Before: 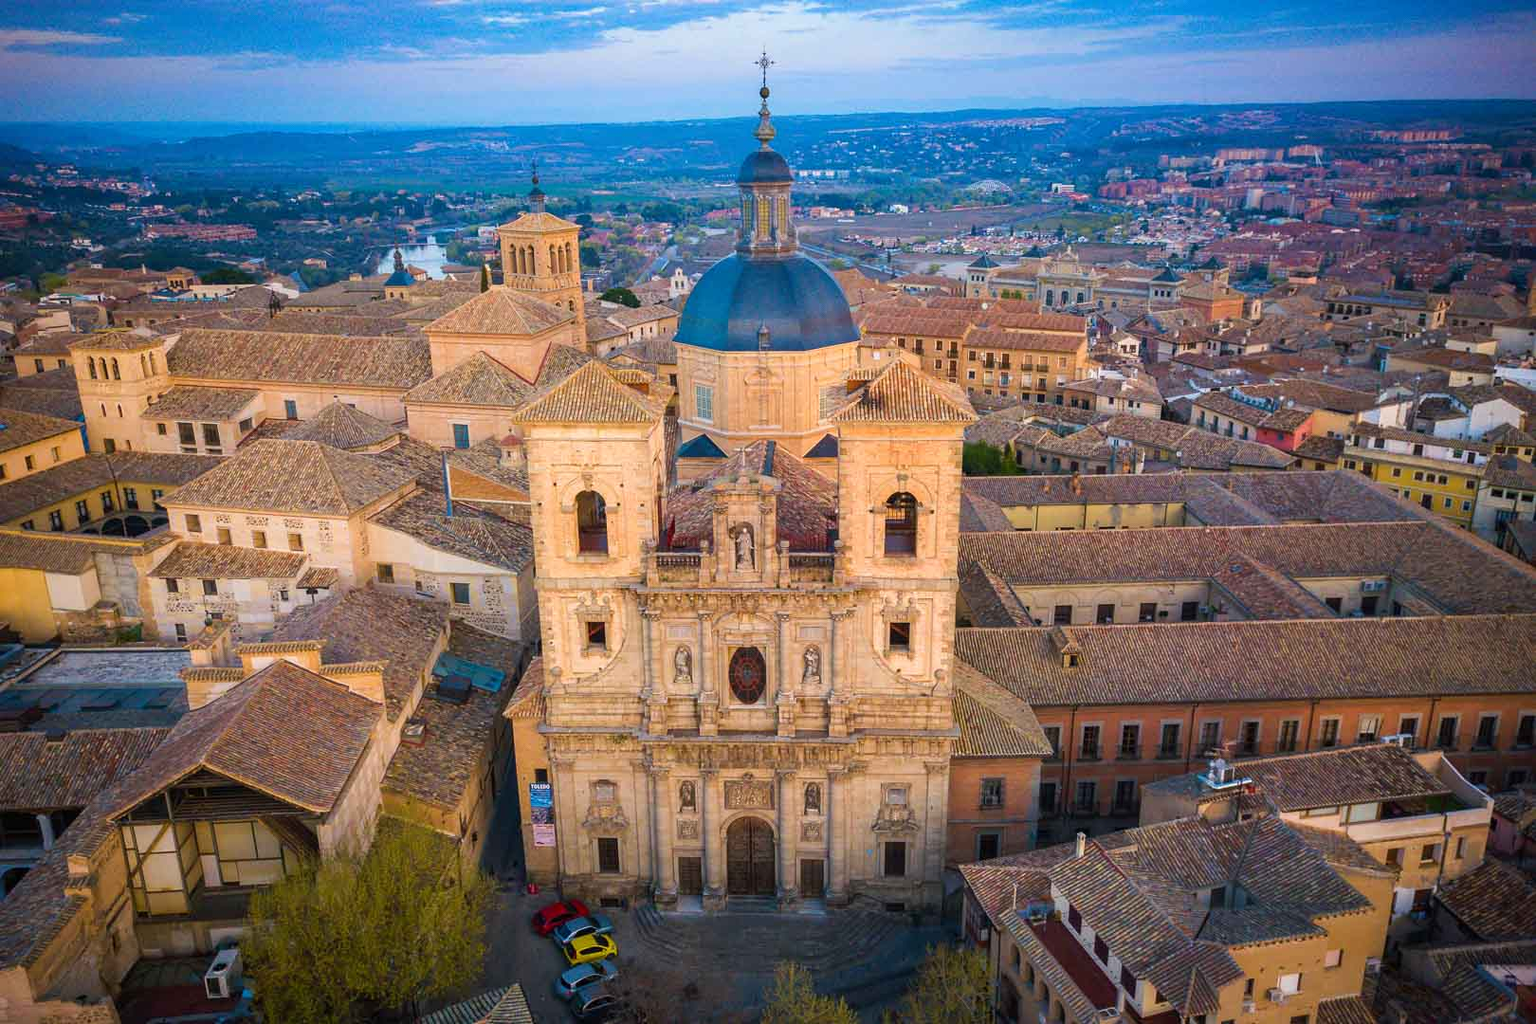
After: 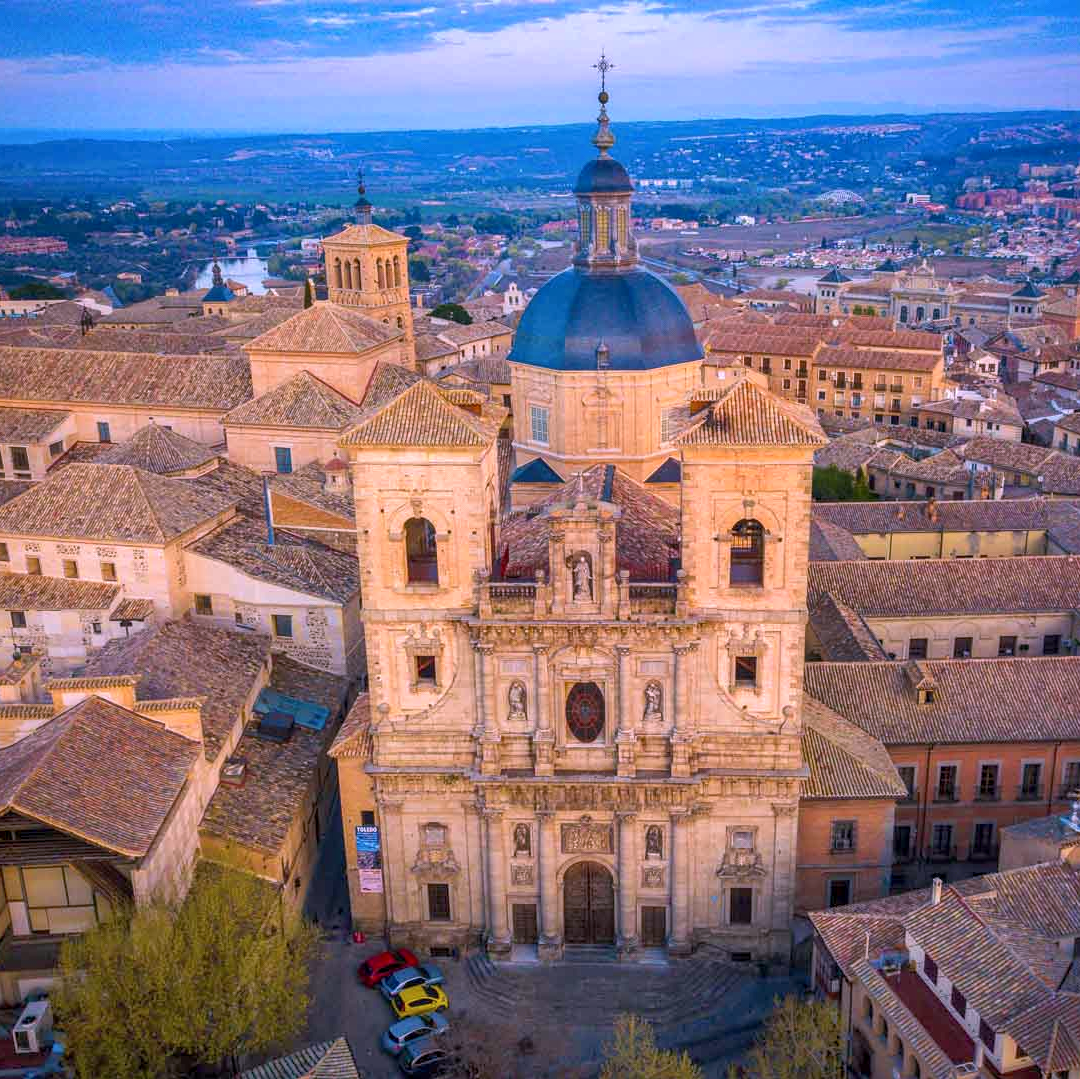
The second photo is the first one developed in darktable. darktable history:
shadows and highlights: on, module defaults
color calibration: output R [1.063, -0.012, -0.003, 0], output B [-0.079, 0.047, 1, 0], illuminant custom, x 0.371, y 0.382, temperature 4282.52 K
local contrast: on, module defaults
crop and rotate: left 12.576%, right 20.723%
